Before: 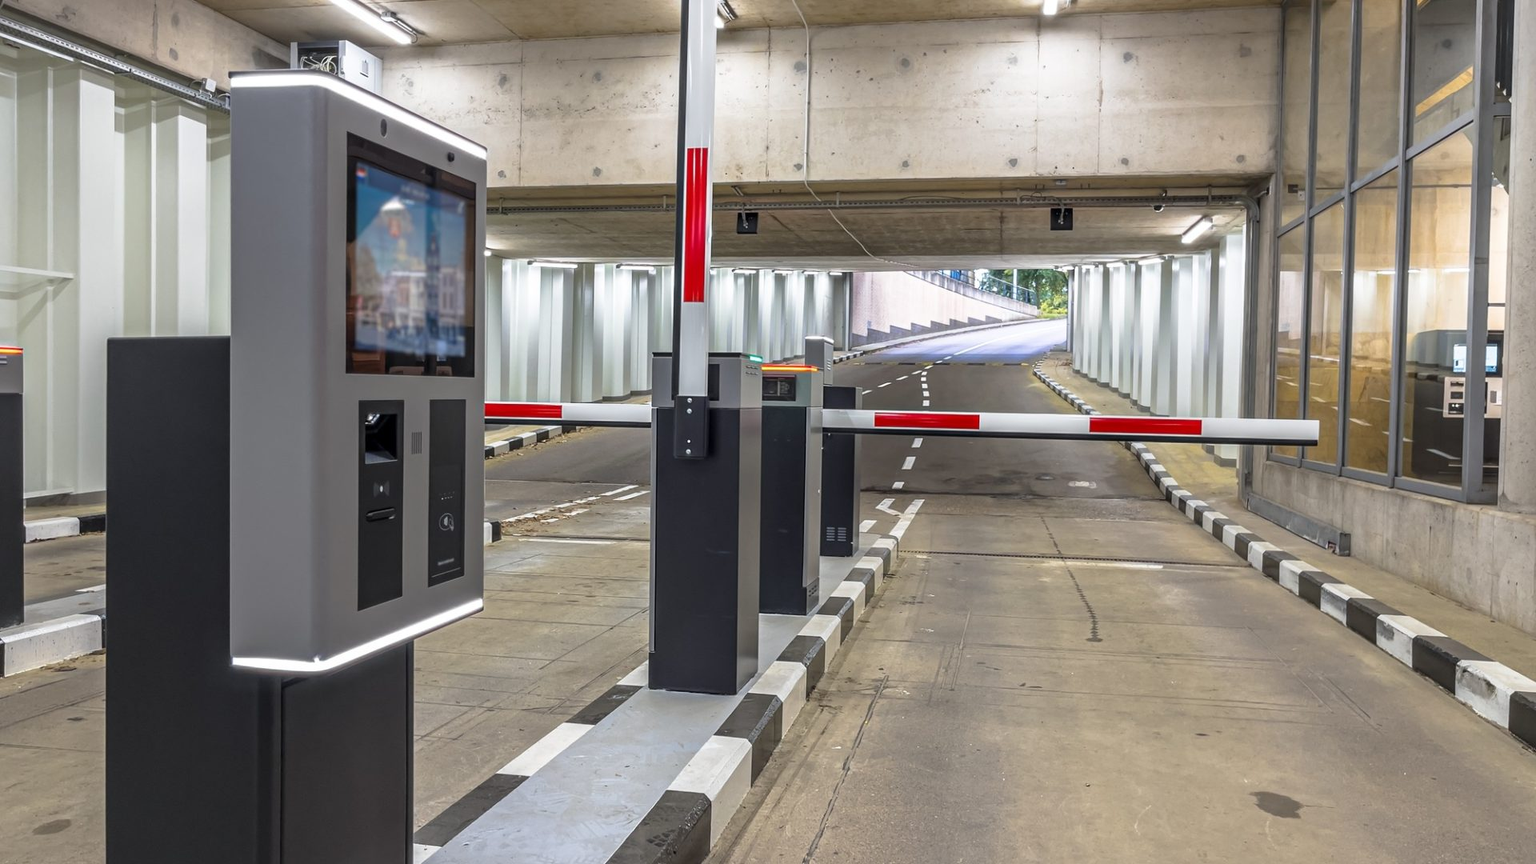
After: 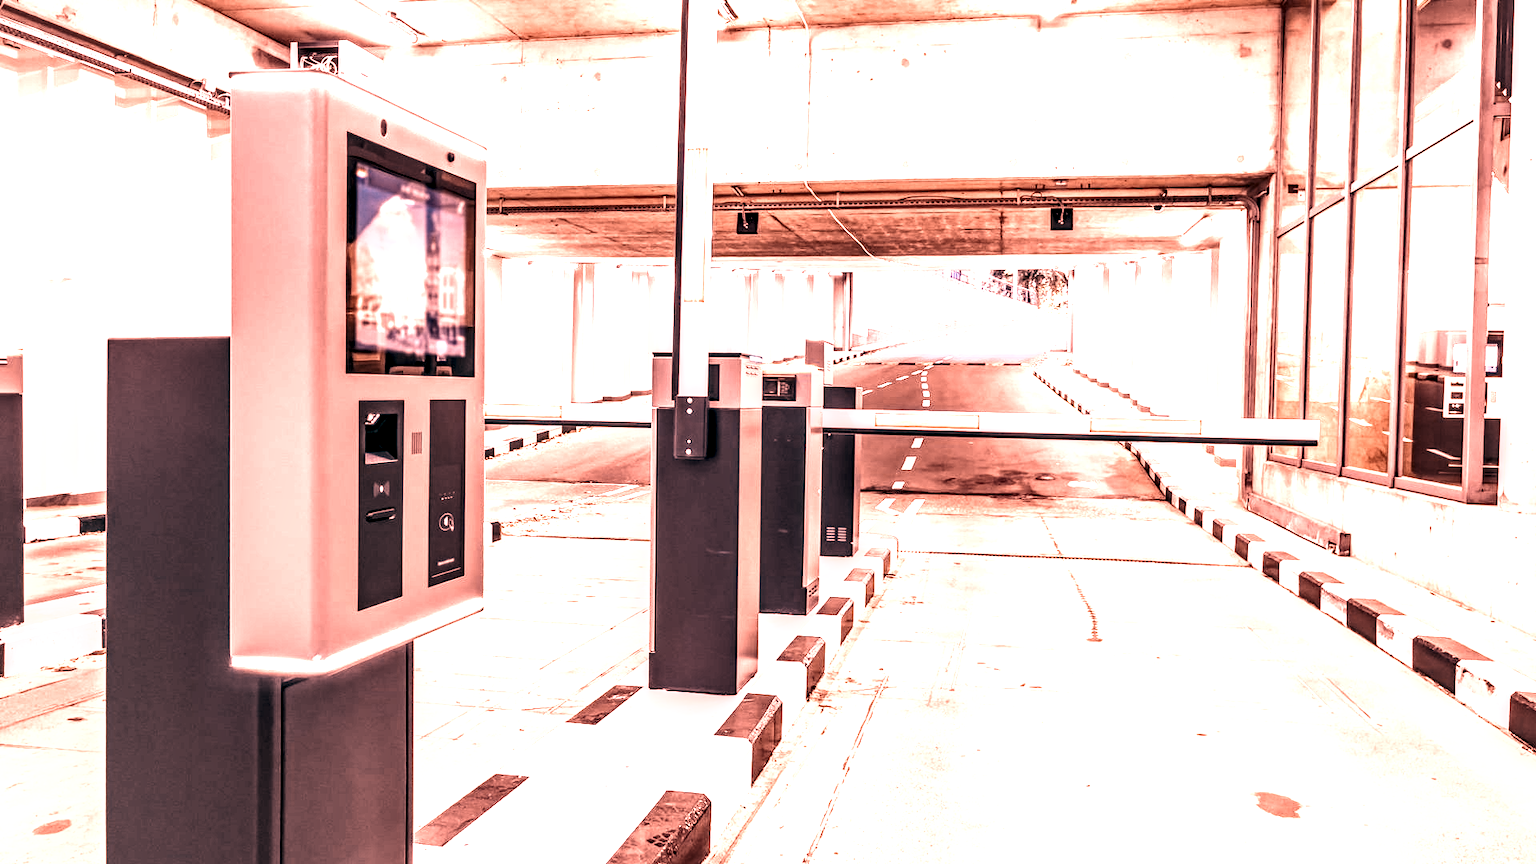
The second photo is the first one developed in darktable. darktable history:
filmic rgb: black relative exposure -7.75 EV, white relative exposure 4.4 EV, threshold 3 EV, target black luminance 0%, hardness 3.76, latitude 50.51%, contrast 1.074, highlights saturation mix 10%, shadows ↔ highlights balance -0.22%, color science v4 (2020), enable highlight reconstruction true
local contrast: highlights 19%, detail 186%
shadows and highlights: shadows 37.27, highlights -28.18, soften with gaussian
color zones: curves: ch0 [(0.018, 0.548) (0.197, 0.654) (0.425, 0.447) (0.605, 0.658) (0.732, 0.579)]; ch1 [(0.105, 0.531) (0.224, 0.531) (0.386, 0.39) (0.618, 0.456) (0.732, 0.456) (0.956, 0.421)]; ch2 [(0.039, 0.583) (0.215, 0.465) (0.399, 0.544) (0.465, 0.548) (0.614, 0.447) (0.724, 0.43) (0.882, 0.623) (0.956, 0.632)]
color balance: lift [1.005, 0.99, 1.007, 1.01], gamma [1, 0.979, 1.011, 1.021], gain [0.923, 1.098, 1.025, 0.902], input saturation 90.45%, contrast 7.73%, output saturation 105.91%
tone curve: curves: ch0 [(0, 0.081) (0.483, 0.453) (0.881, 0.992)]
levels: levels [0.026, 0.507, 0.987]
basic adjustments: contrast 0.09, brightness 0.13, saturation -0.48, vibrance 0.21
white balance: red 2.886, blue 1.694
